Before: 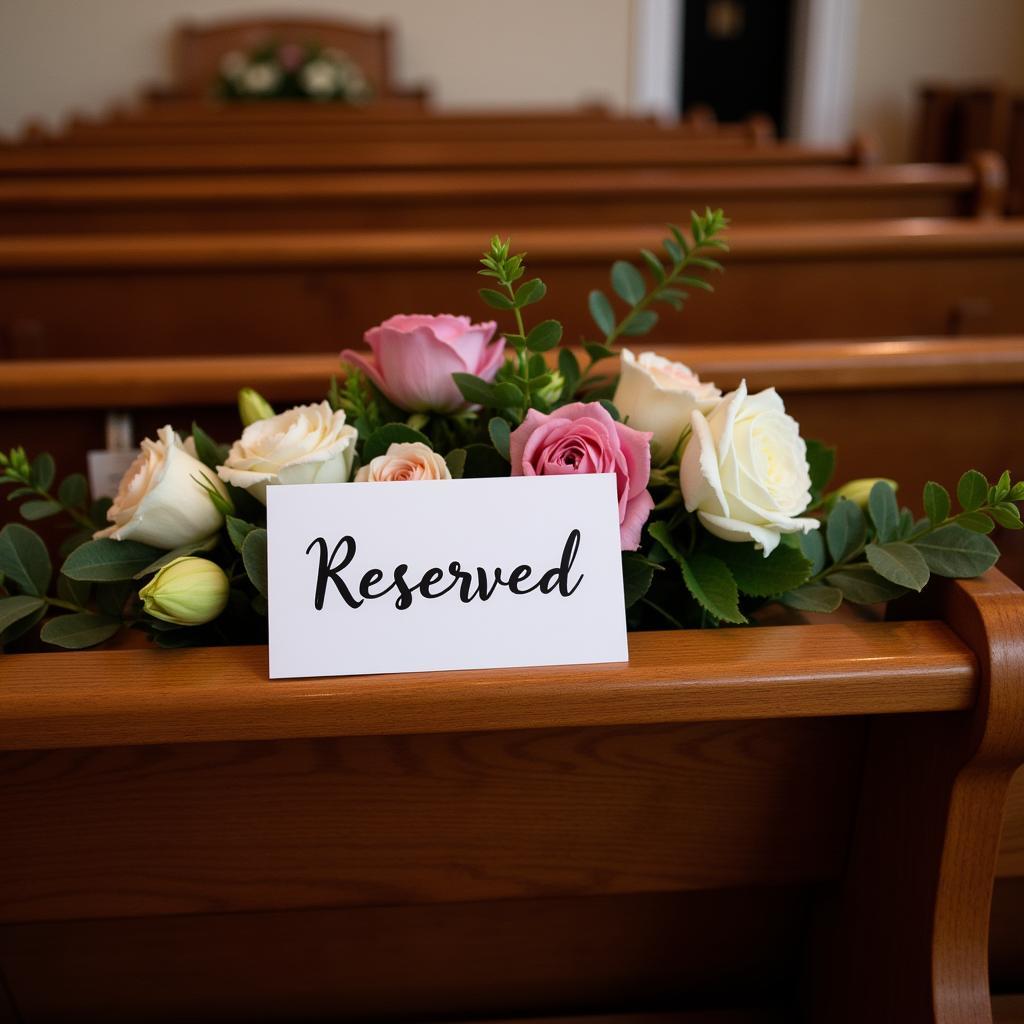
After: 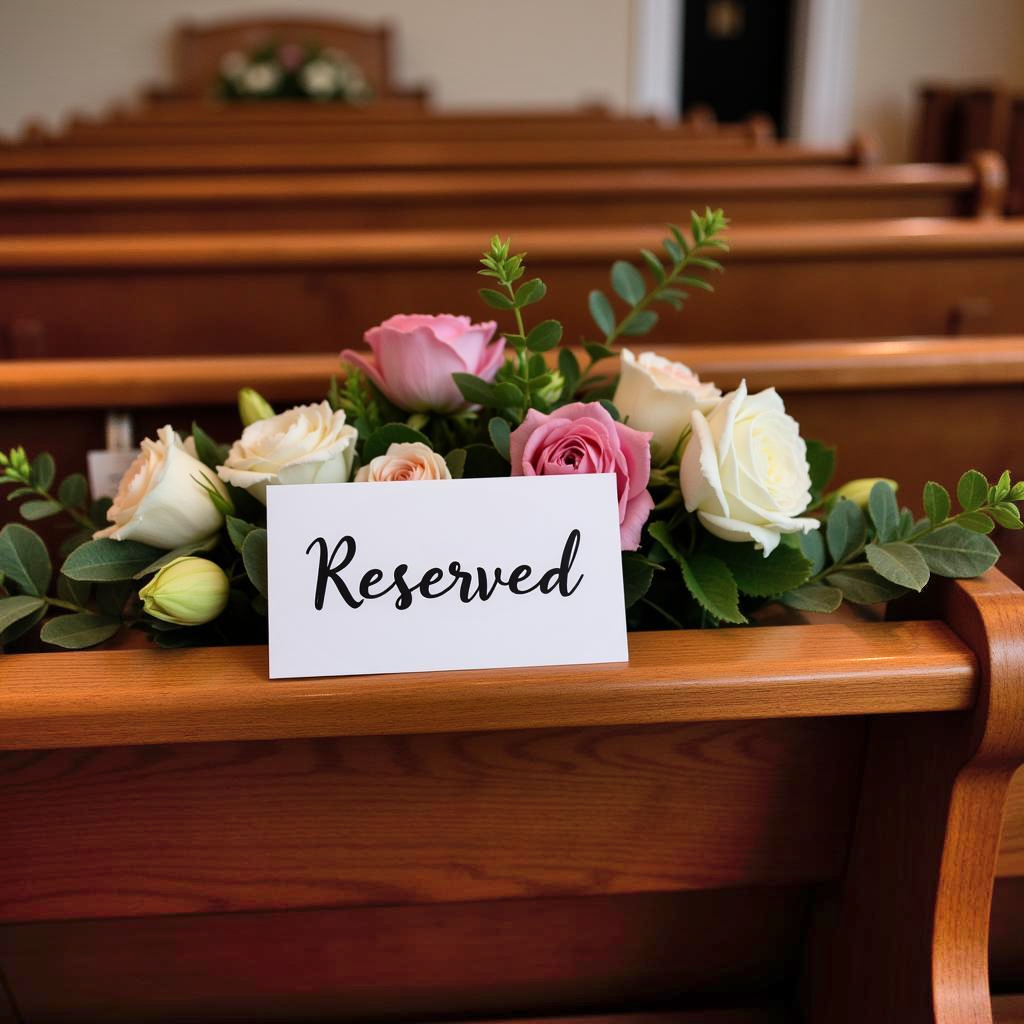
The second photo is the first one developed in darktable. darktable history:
shadows and highlights: shadows 61.32, highlights -60.18, soften with gaussian
